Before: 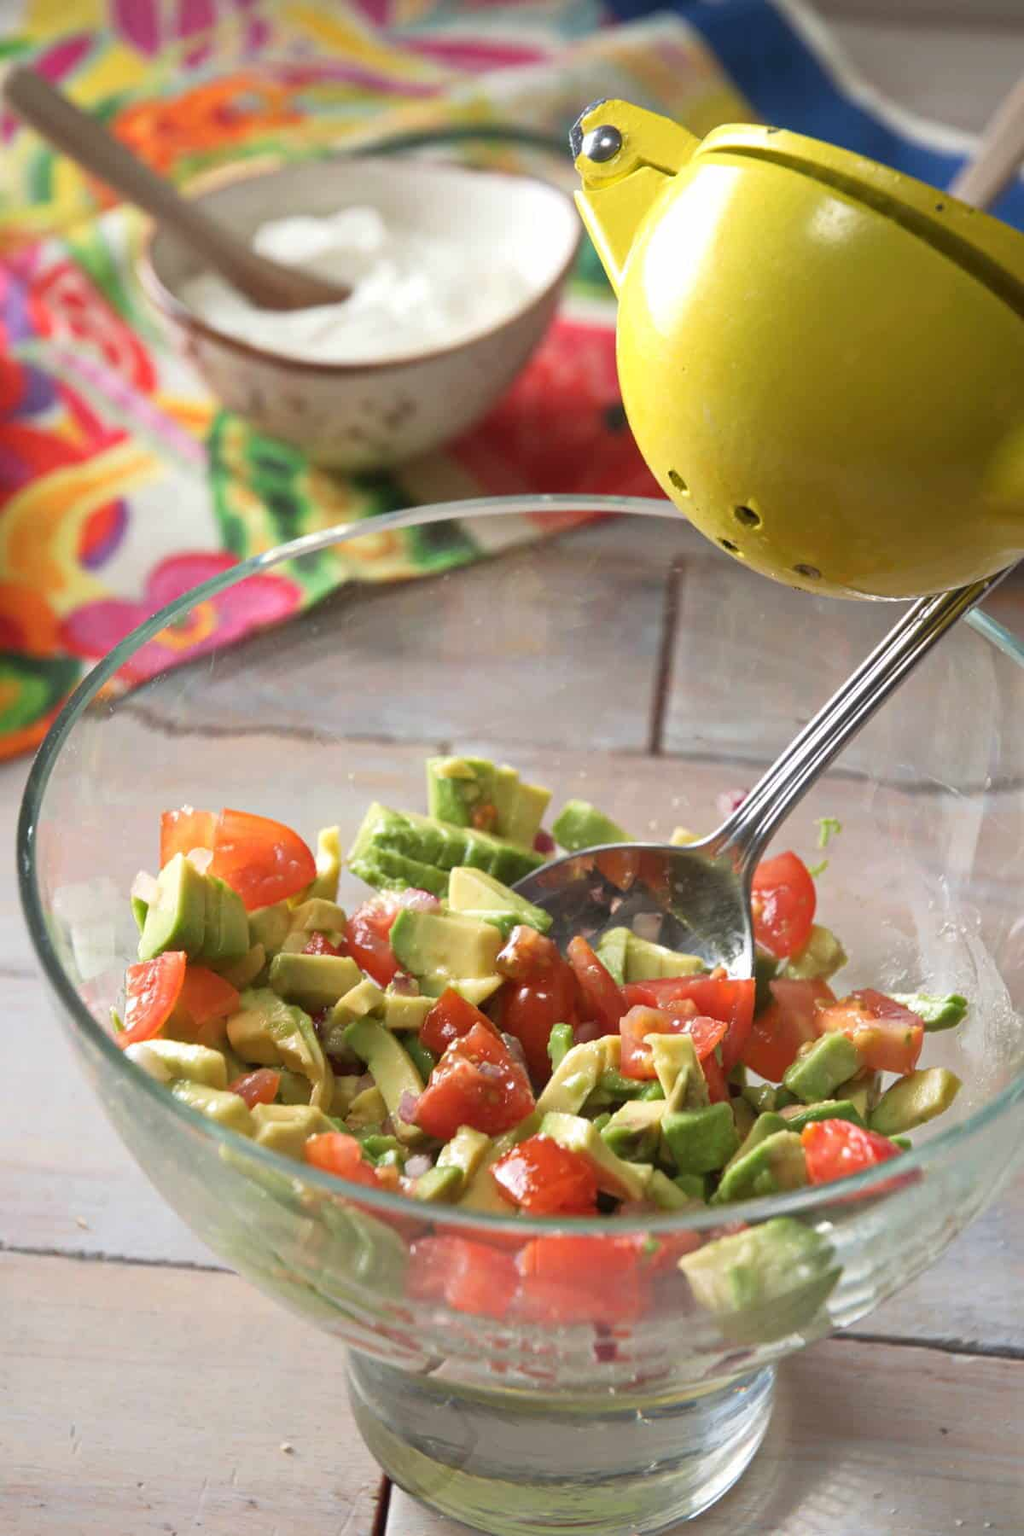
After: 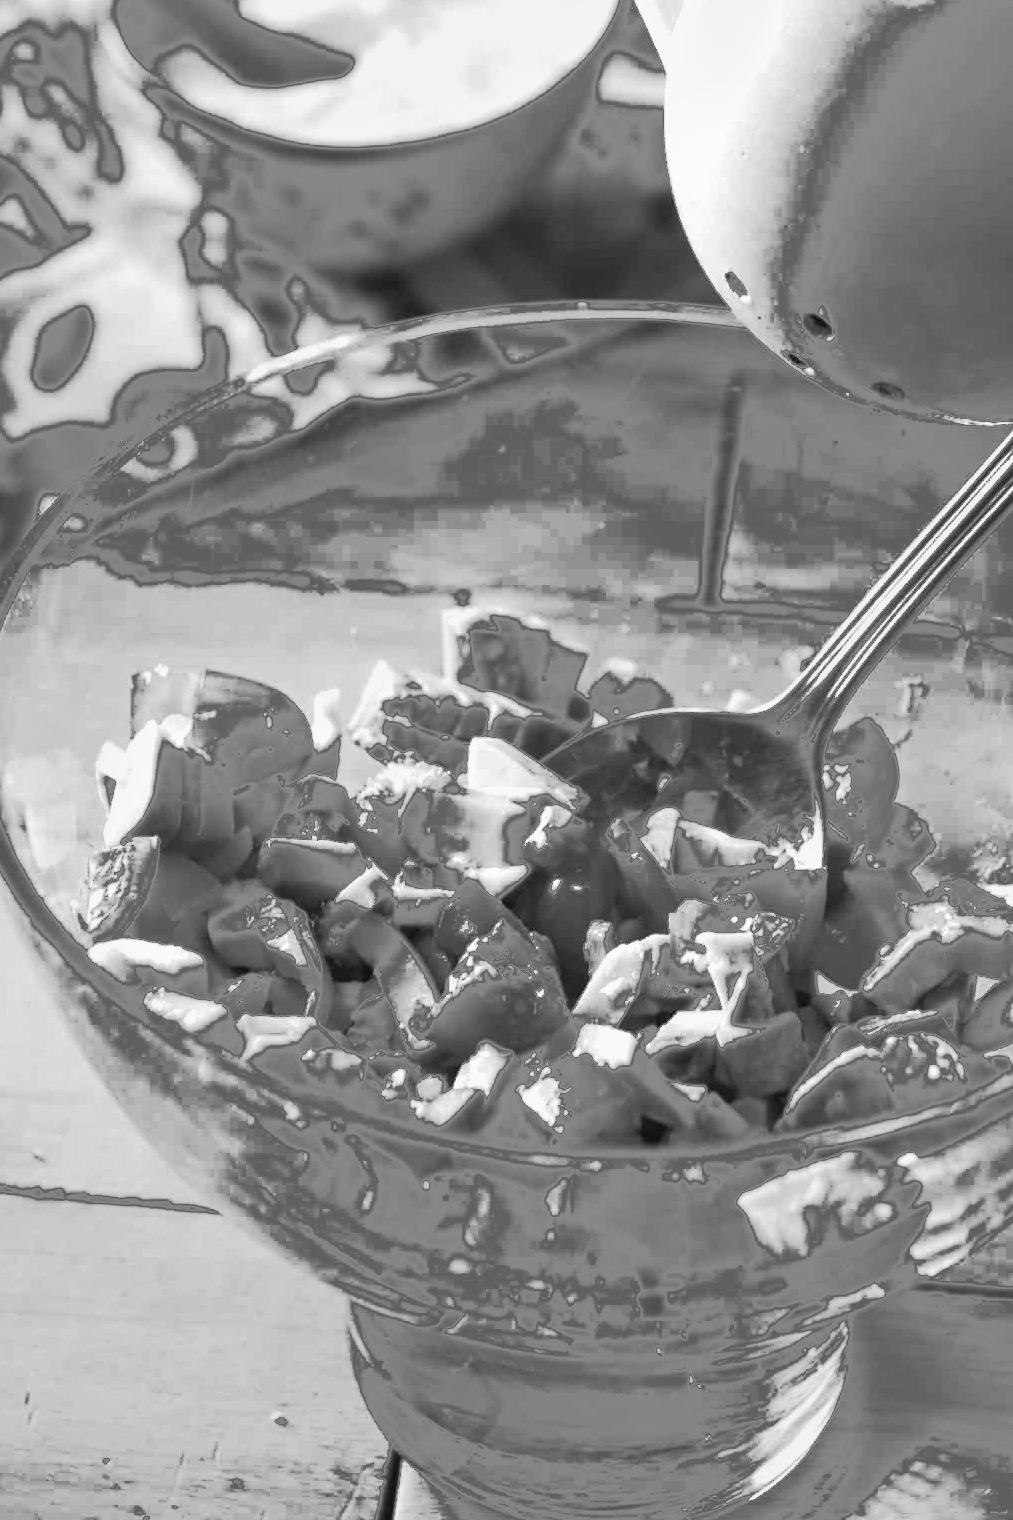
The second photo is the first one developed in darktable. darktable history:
color balance: output saturation 98.5%
exposure: exposure 0.236 EV, compensate highlight preservation false
fill light: exposure -0.73 EV, center 0.69, width 2.2
monochrome: a 30.25, b 92.03
color balance rgb: perceptual saturation grading › global saturation 20%, perceptual saturation grading › highlights -25%, perceptual saturation grading › shadows 50%
crop and rotate: left 4.842%, top 15.51%, right 10.668%
